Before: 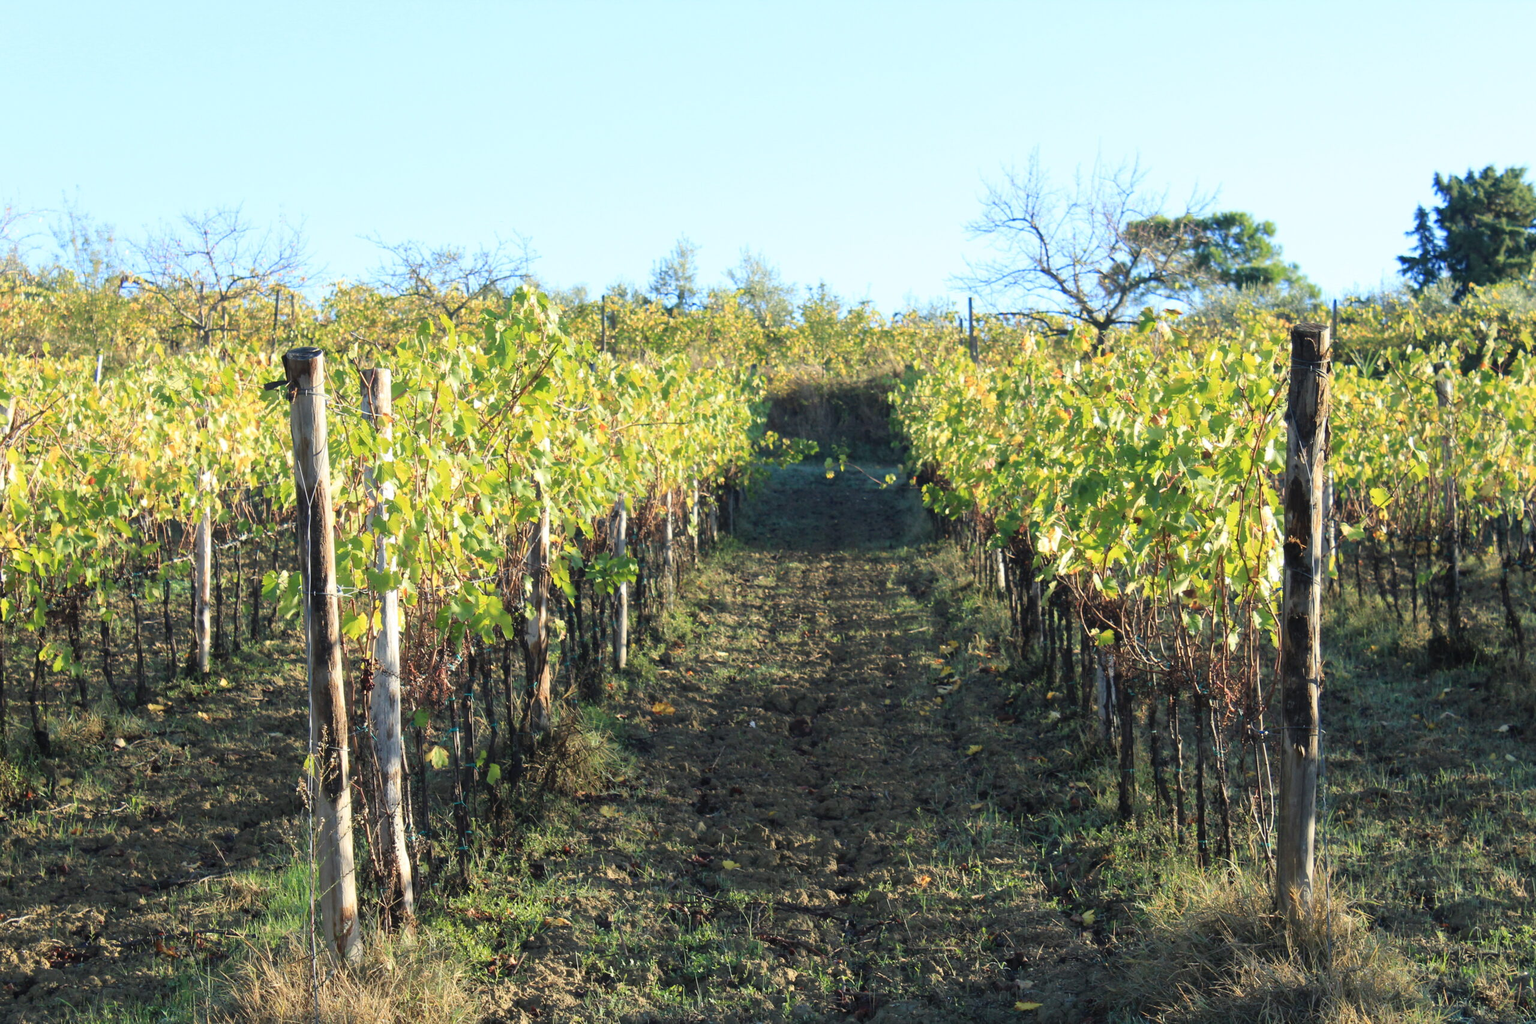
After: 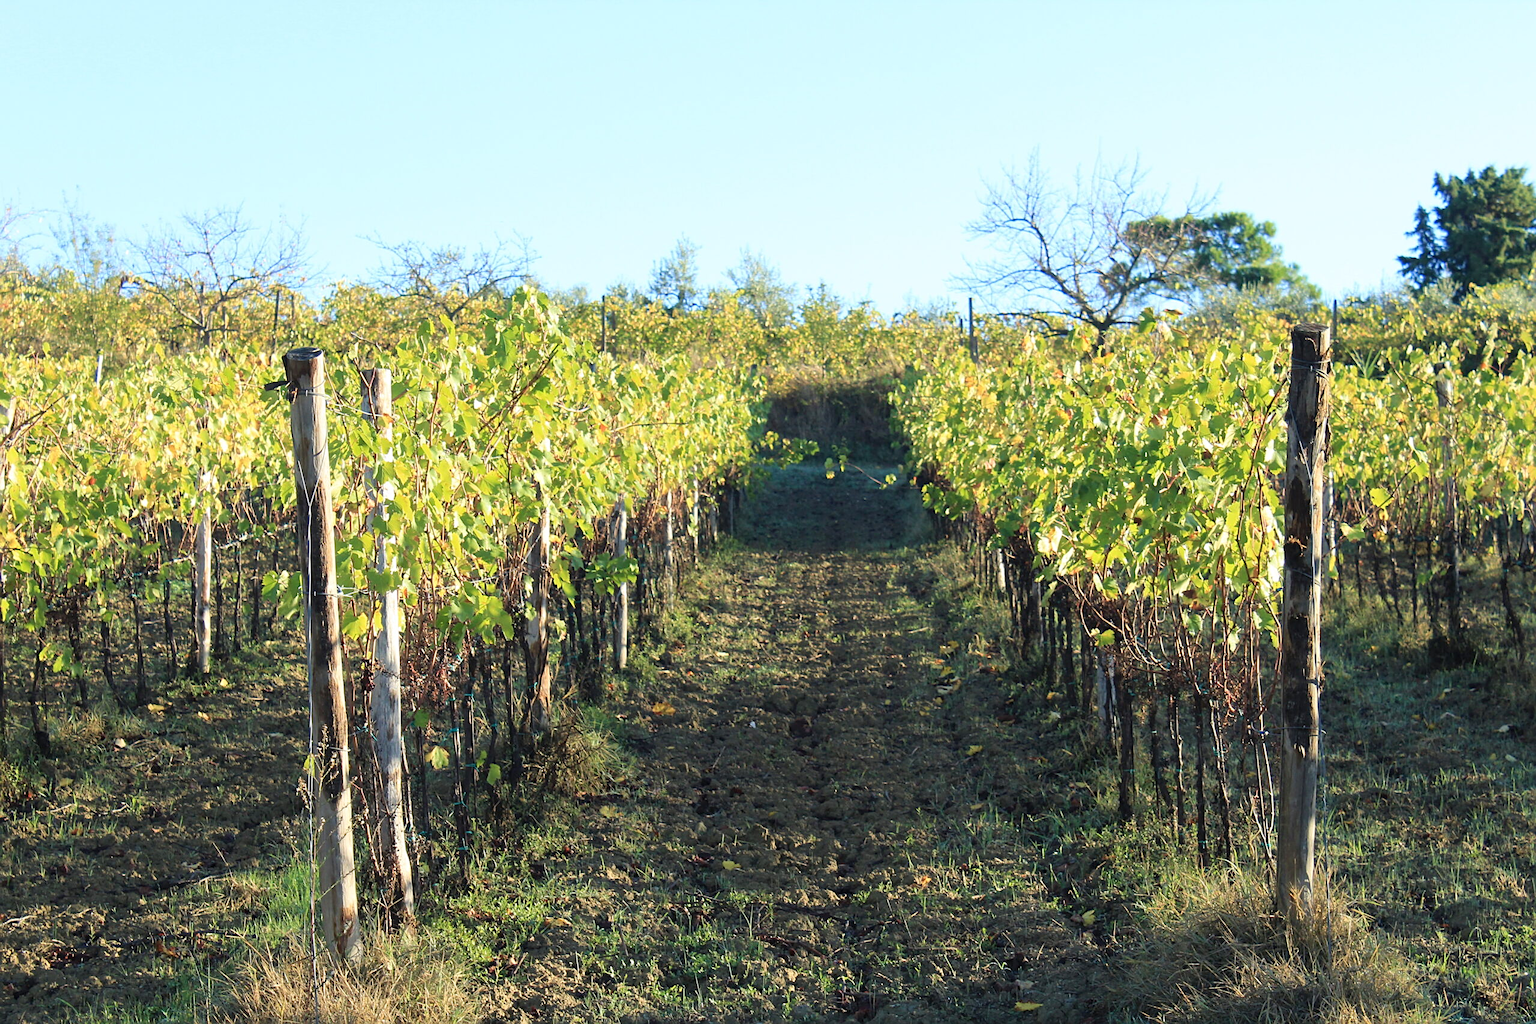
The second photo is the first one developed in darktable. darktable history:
velvia: strength 15%
sharpen: on, module defaults
